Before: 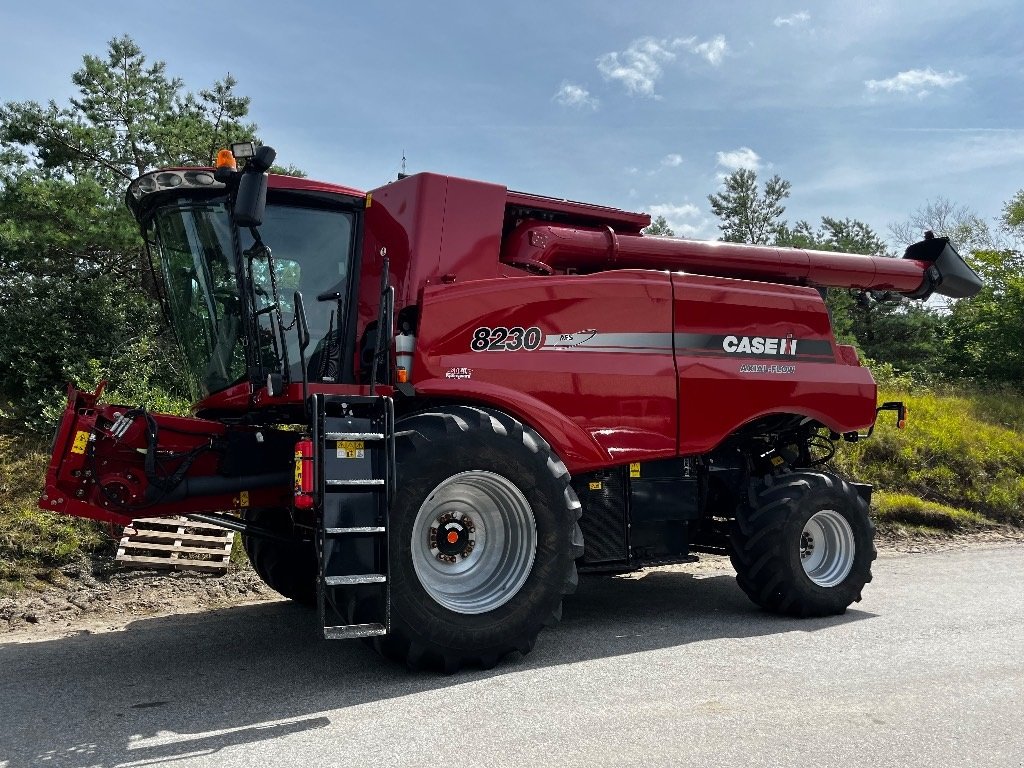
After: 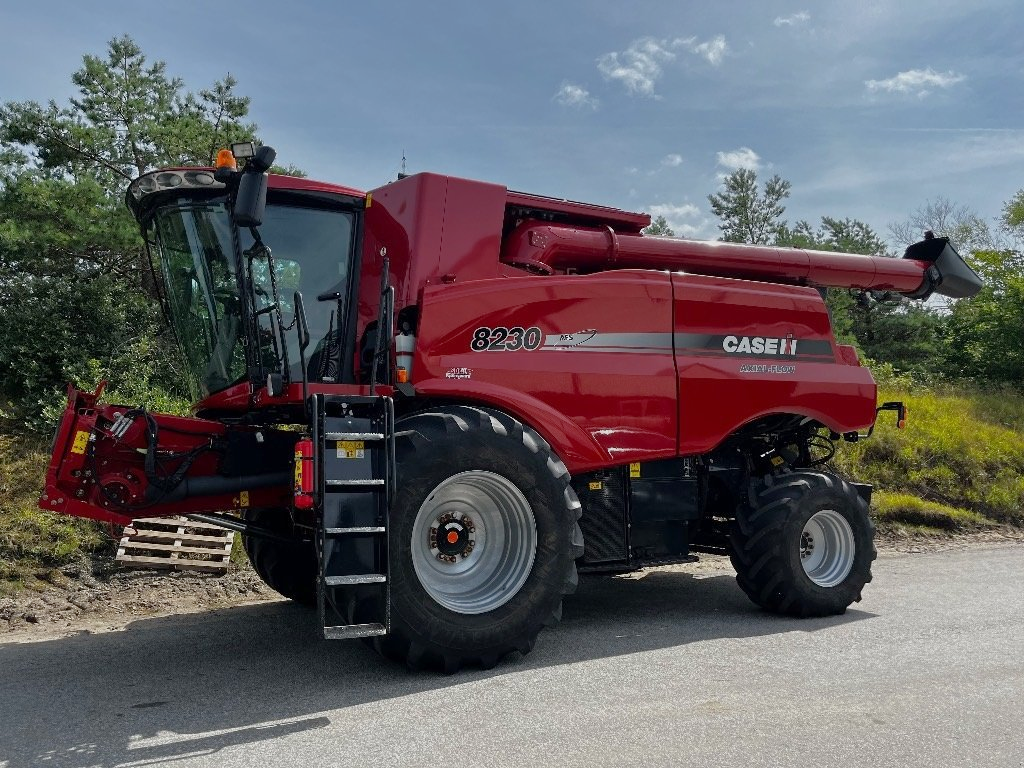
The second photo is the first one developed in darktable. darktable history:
tone equalizer: -8 EV 0.283 EV, -7 EV 0.431 EV, -6 EV 0.382 EV, -5 EV 0.27 EV, -3 EV -0.247 EV, -2 EV -0.445 EV, -1 EV -0.414 EV, +0 EV -0.252 EV, edges refinement/feathering 500, mask exposure compensation -1.57 EV, preserve details no
